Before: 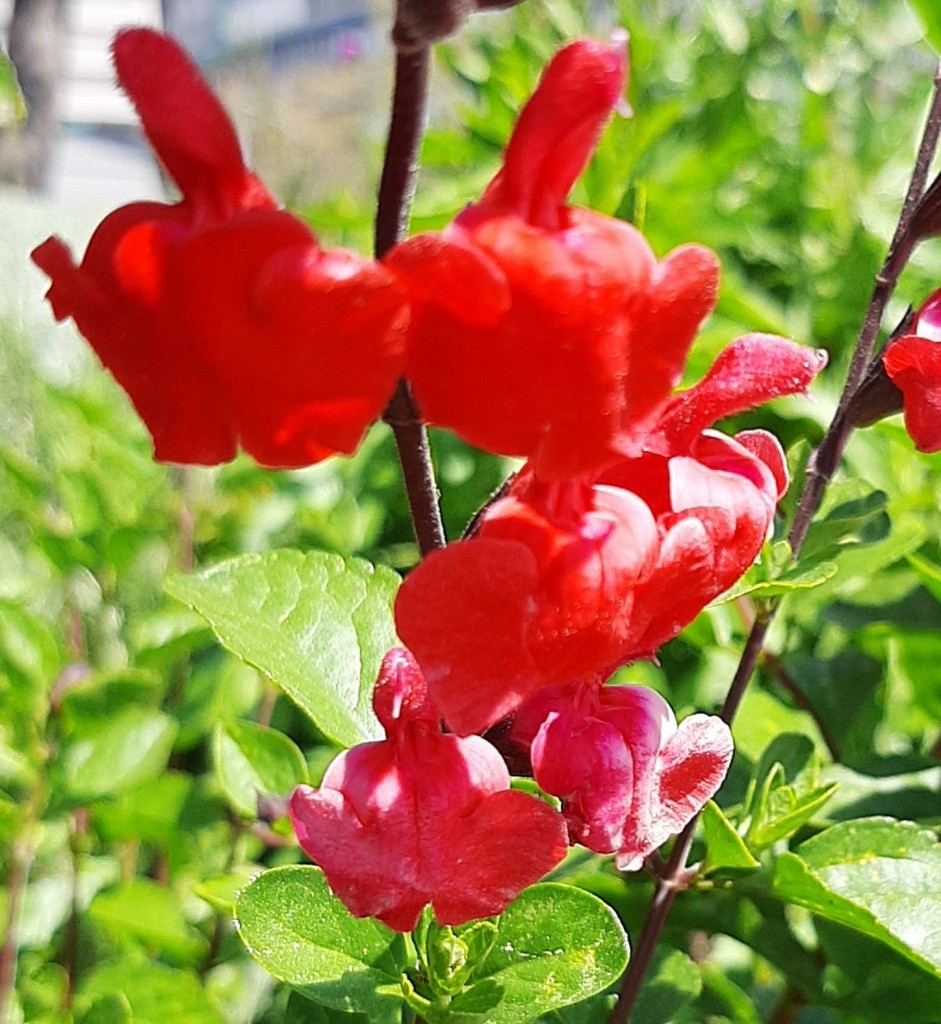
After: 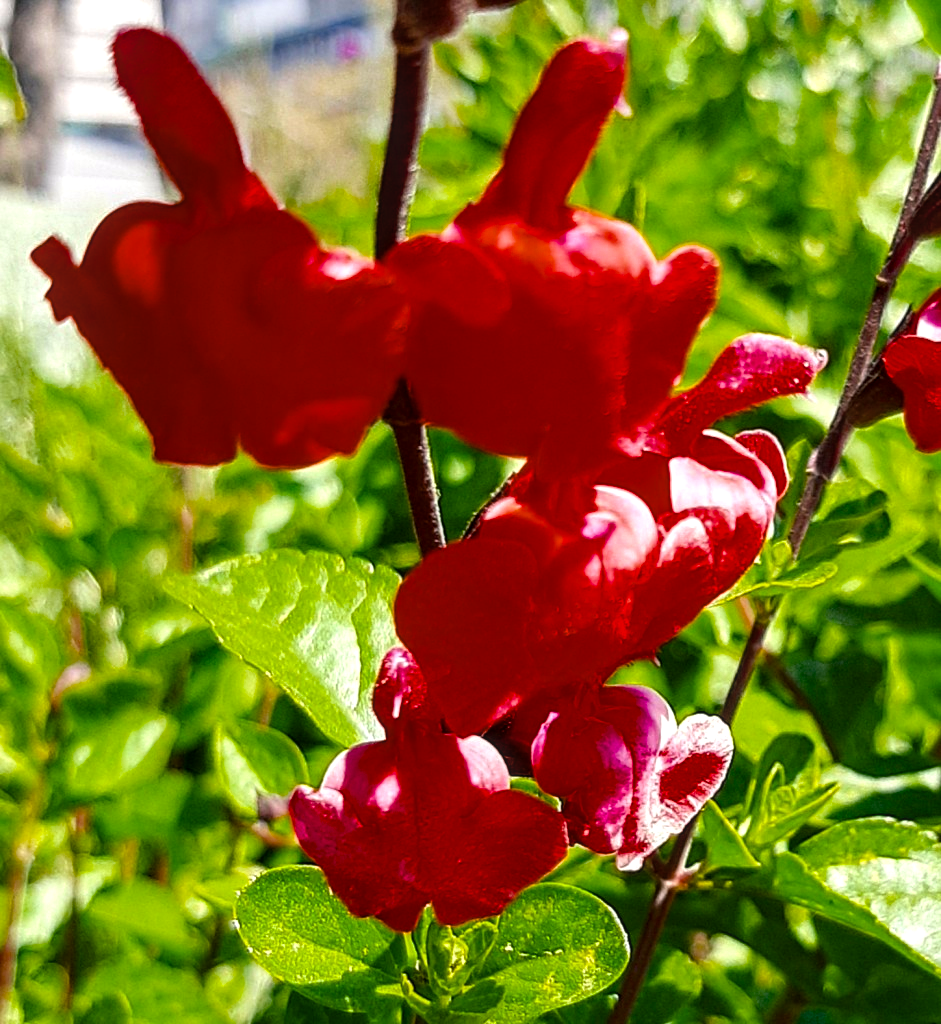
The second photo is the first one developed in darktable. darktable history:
local contrast: on, module defaults
color balance rgb: shadows lift › luminance -7.424%, shadows lift › chroma 2.285%, shadows lift › hue 165.47°, power › chroma 0.671%, power › hue 60°, linear chroma grading › global chroma 0.598%, perceptual saturation grading › global saturation 31.309%, global vibrance 6.661%, contrast 12.284%, saturation formula JzAzBz (2021)
